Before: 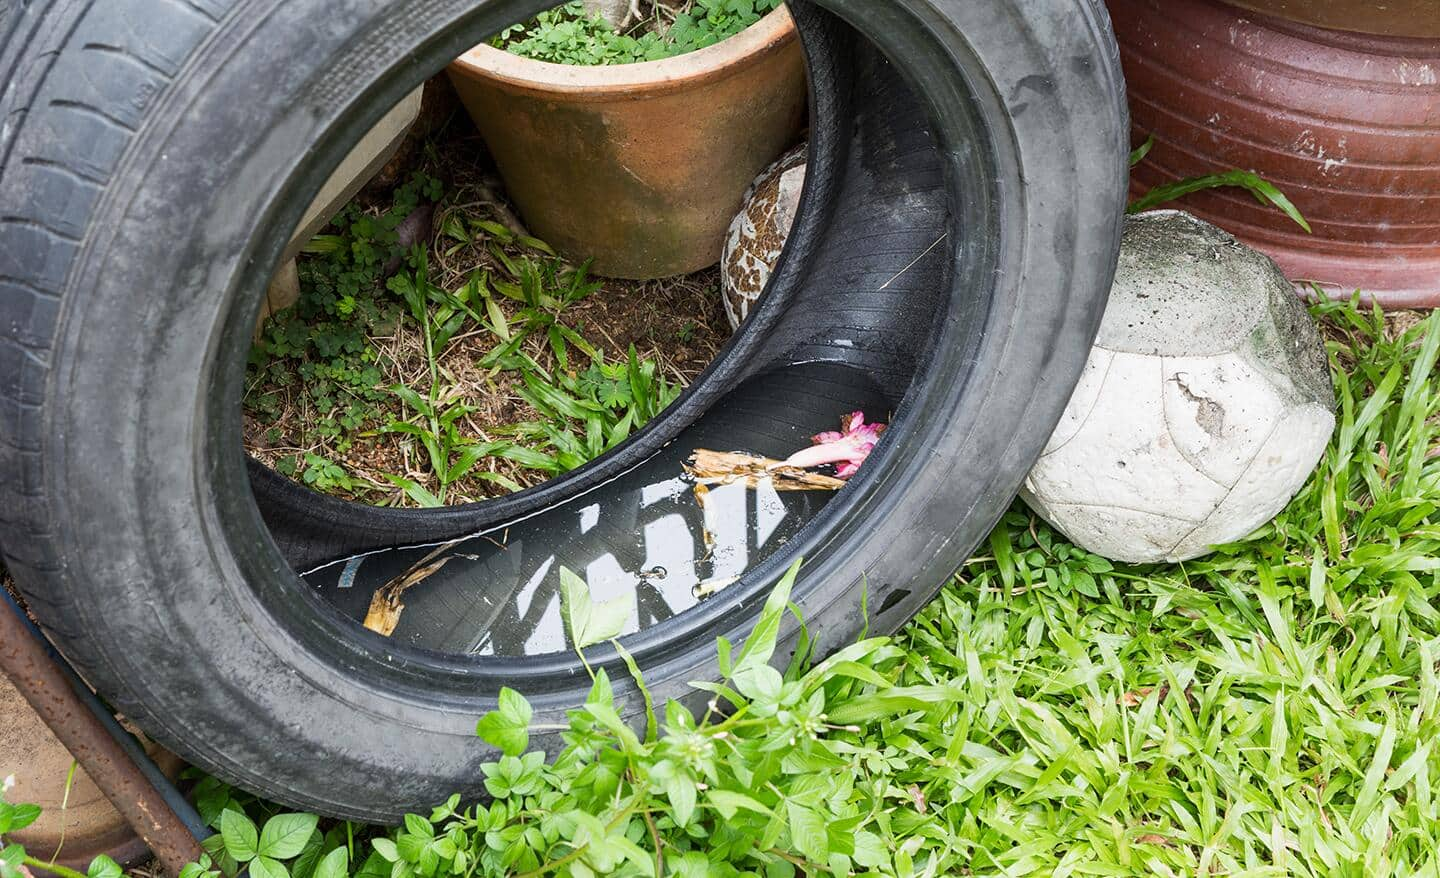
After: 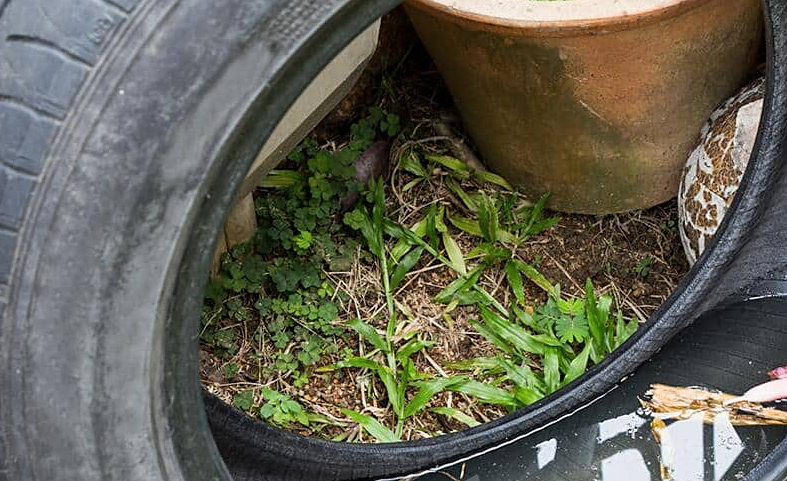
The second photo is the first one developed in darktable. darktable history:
shadows and highlights: shadows 52.42, soften with gaussian
sharpen: amount 0.2
crop and rotate: left 3.047%, top 7.509%, right 42.236%, bottom 37.598%
